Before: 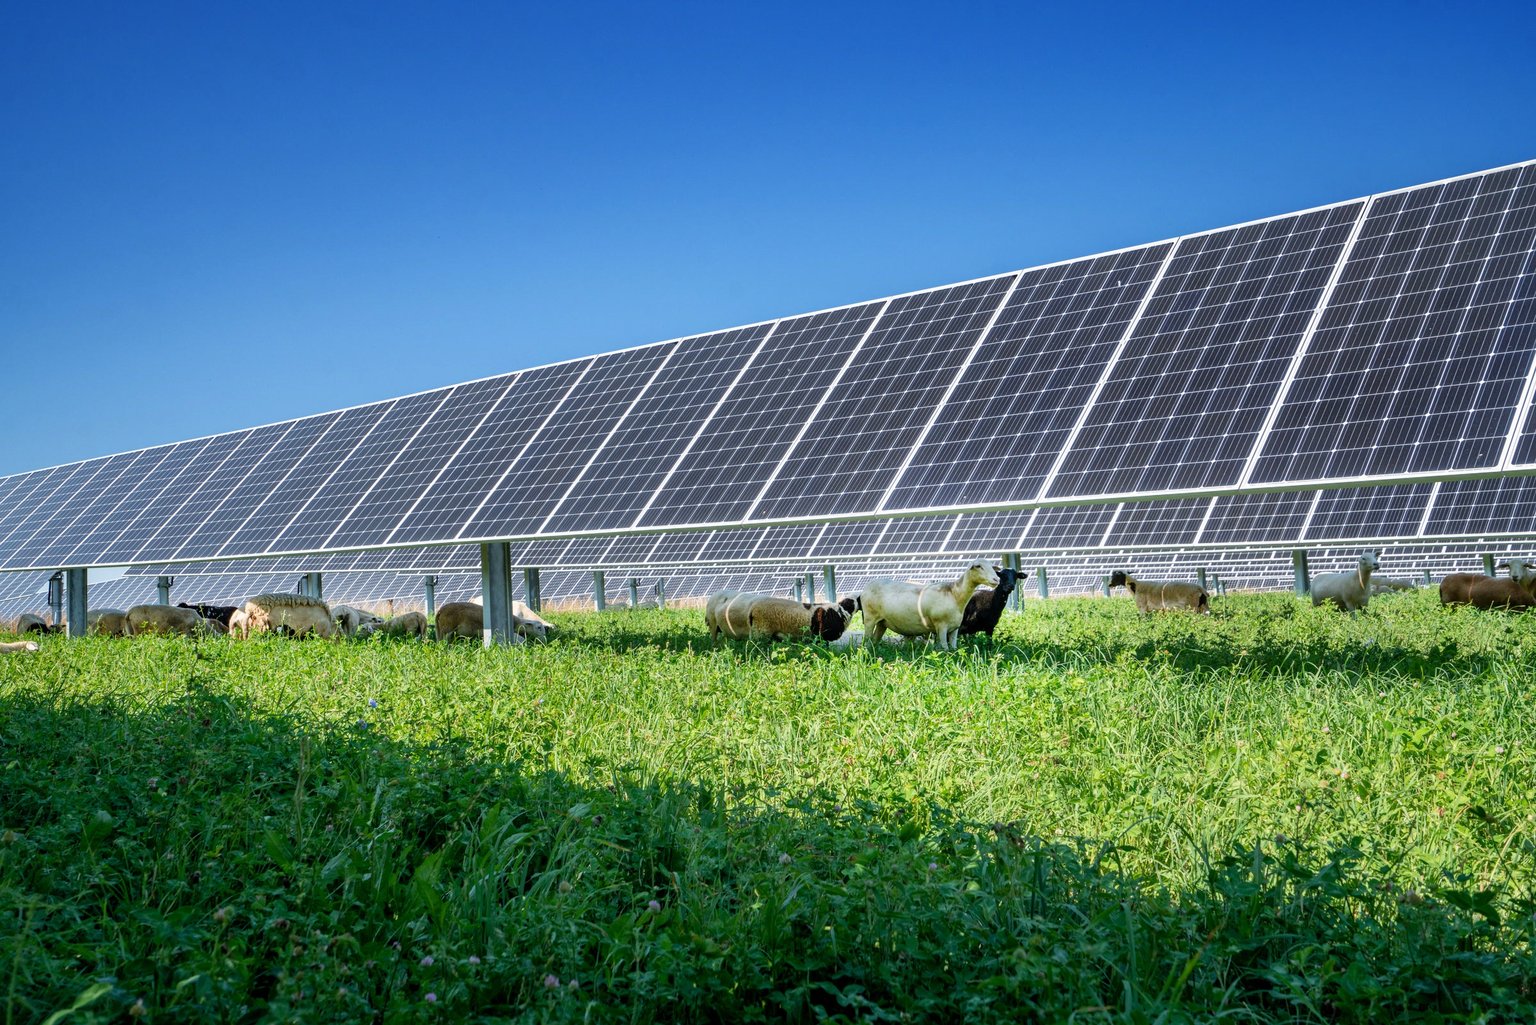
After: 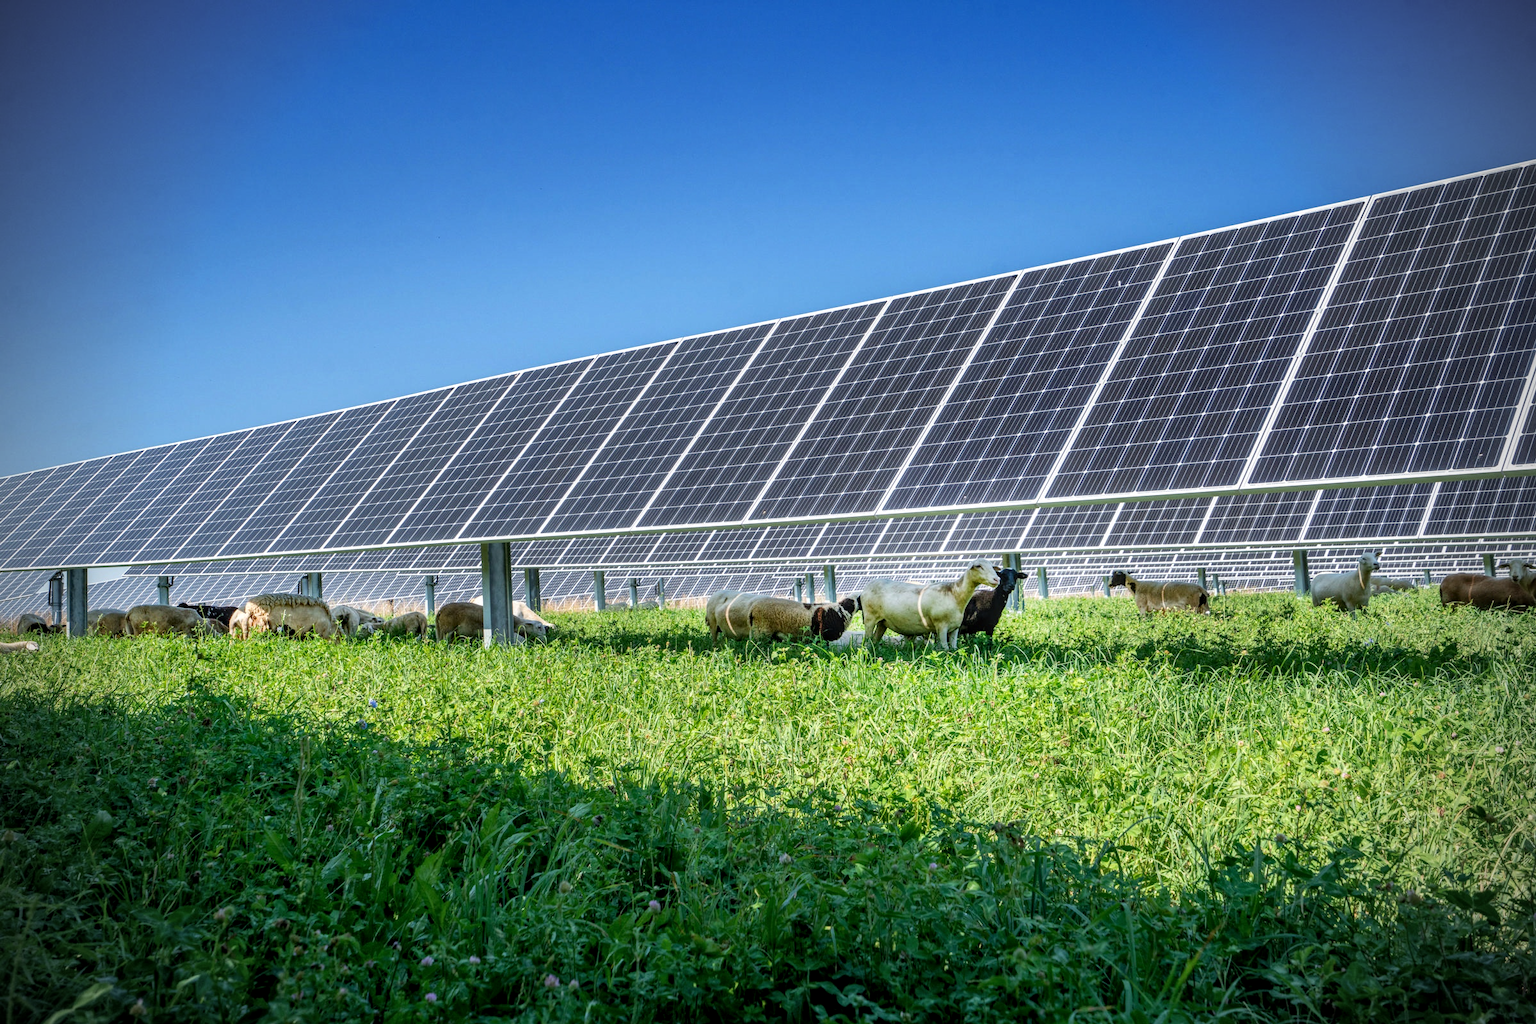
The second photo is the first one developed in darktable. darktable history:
local contrast: on, module defaults
vignetting: brightness -0.811, unbound false
